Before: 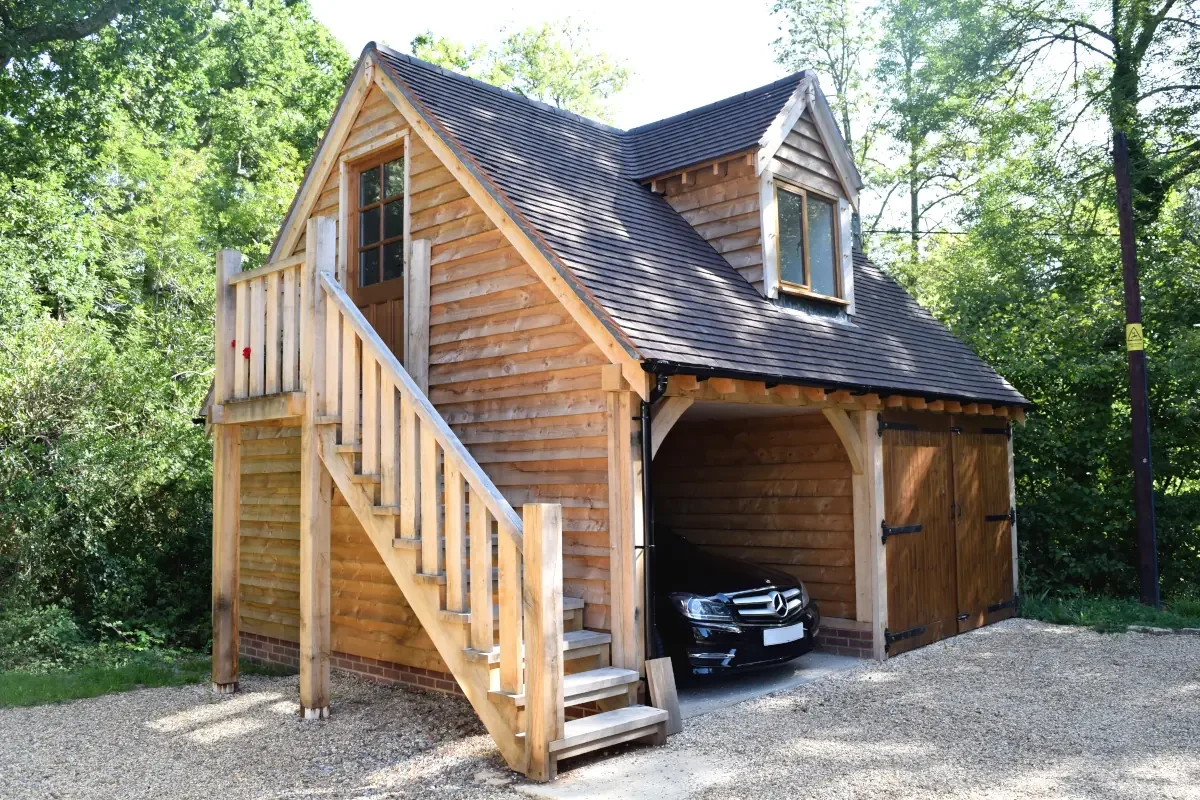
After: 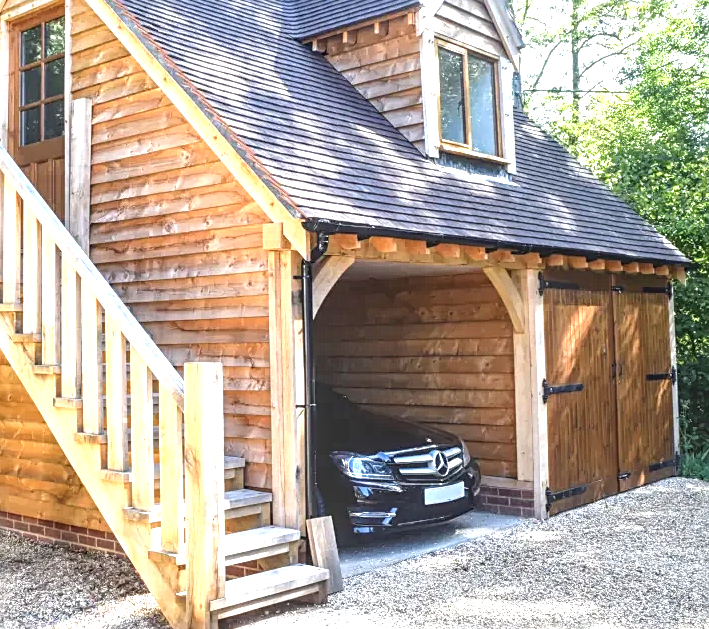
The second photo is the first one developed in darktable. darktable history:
crop and rotate: left 28.256%, top 17.734%, right 12.656%, bottom 3.573%
local contrast: highlights 0%, shadows 0%, detail 133%
sharpen: radius 2.167, amount 0.381, threshold 0
exposure: black level correction 0, exposure 1.1 EV, compensate exposure bias true, compensate highlight preservation false
